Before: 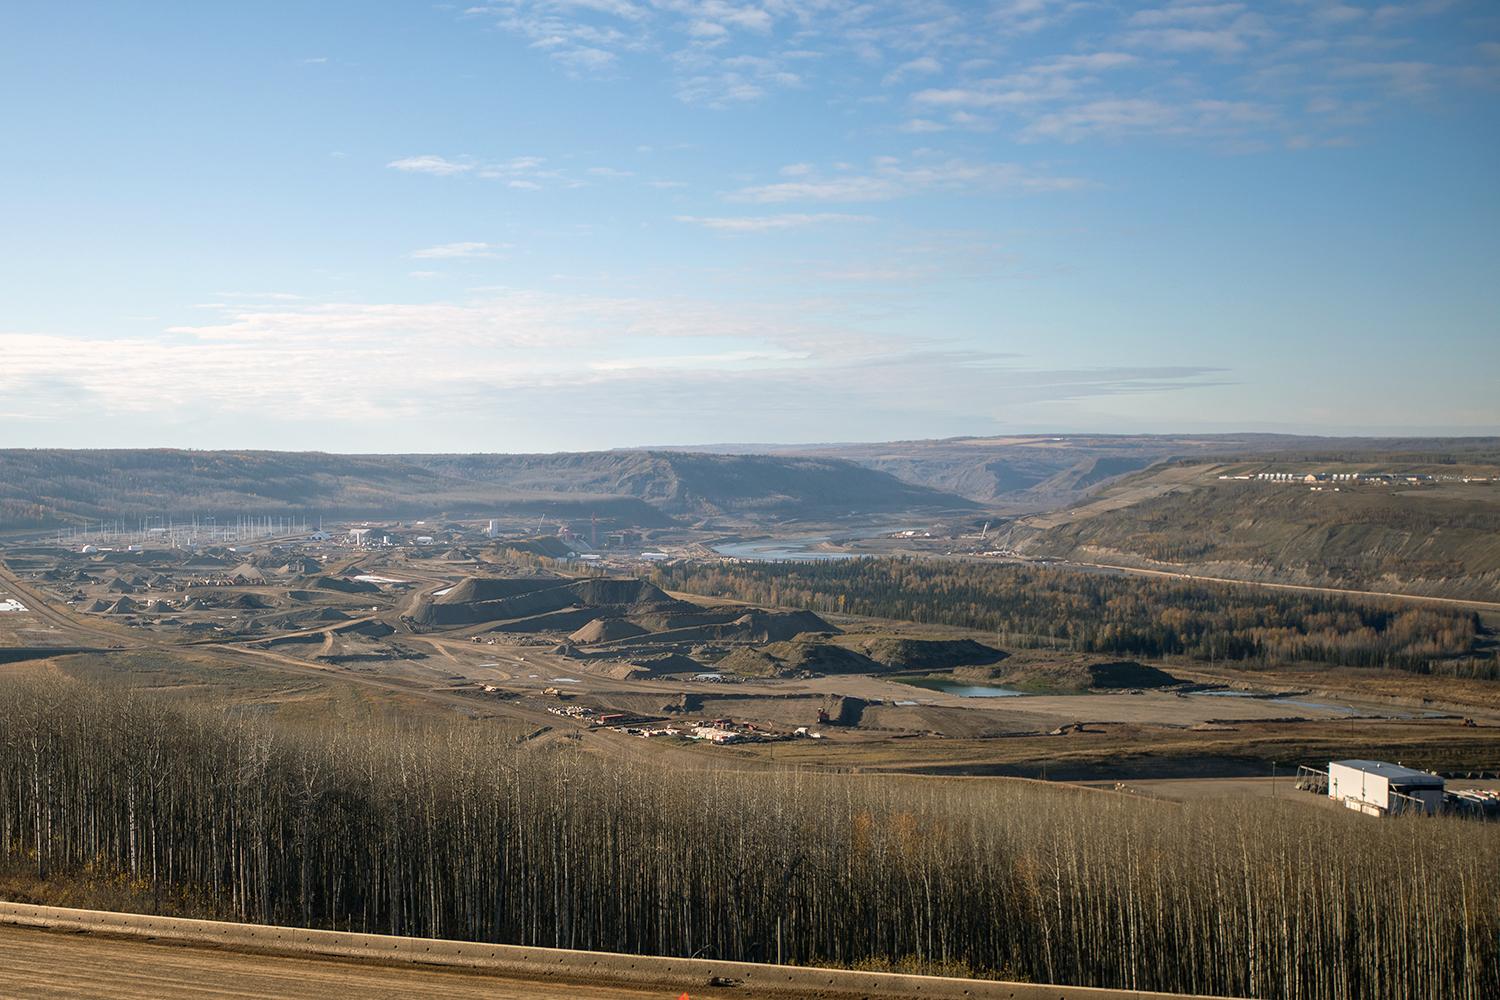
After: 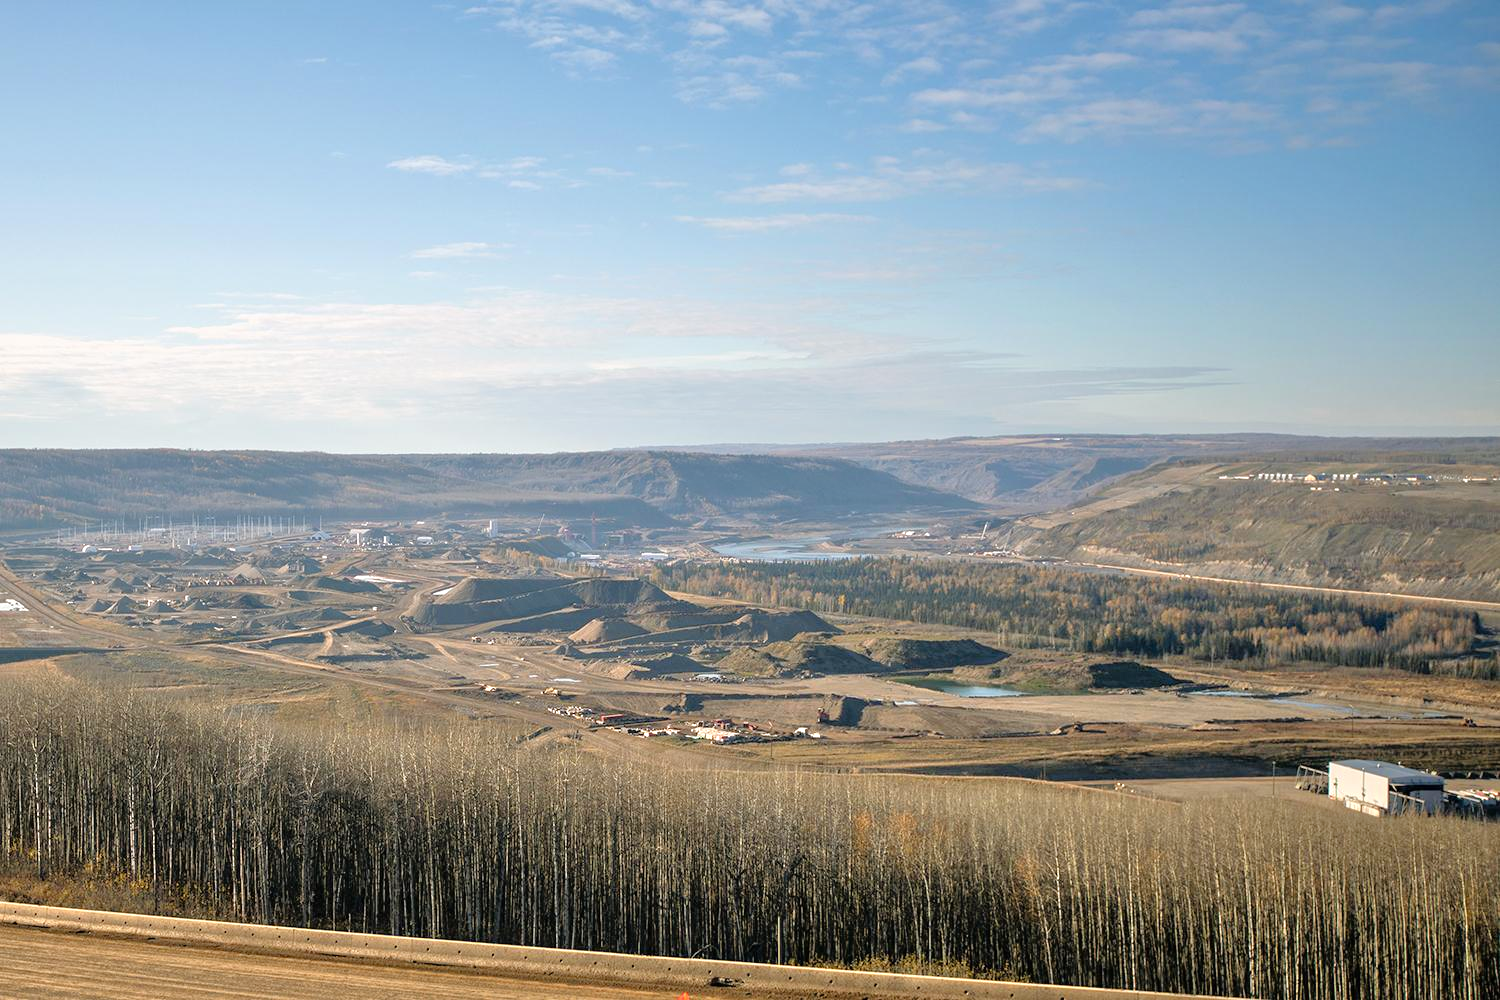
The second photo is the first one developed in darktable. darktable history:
tone equalizer: -7 EV 0.151 EV, -6 EV 0.607 EV, -5 EV 1.16 EV, -4 EV 1.32 EV, -3 EV 1.12 EV, -2 EV 0.6 EV, -1 EV 0.162 EV, mask exposure compensation -0.489 EV
